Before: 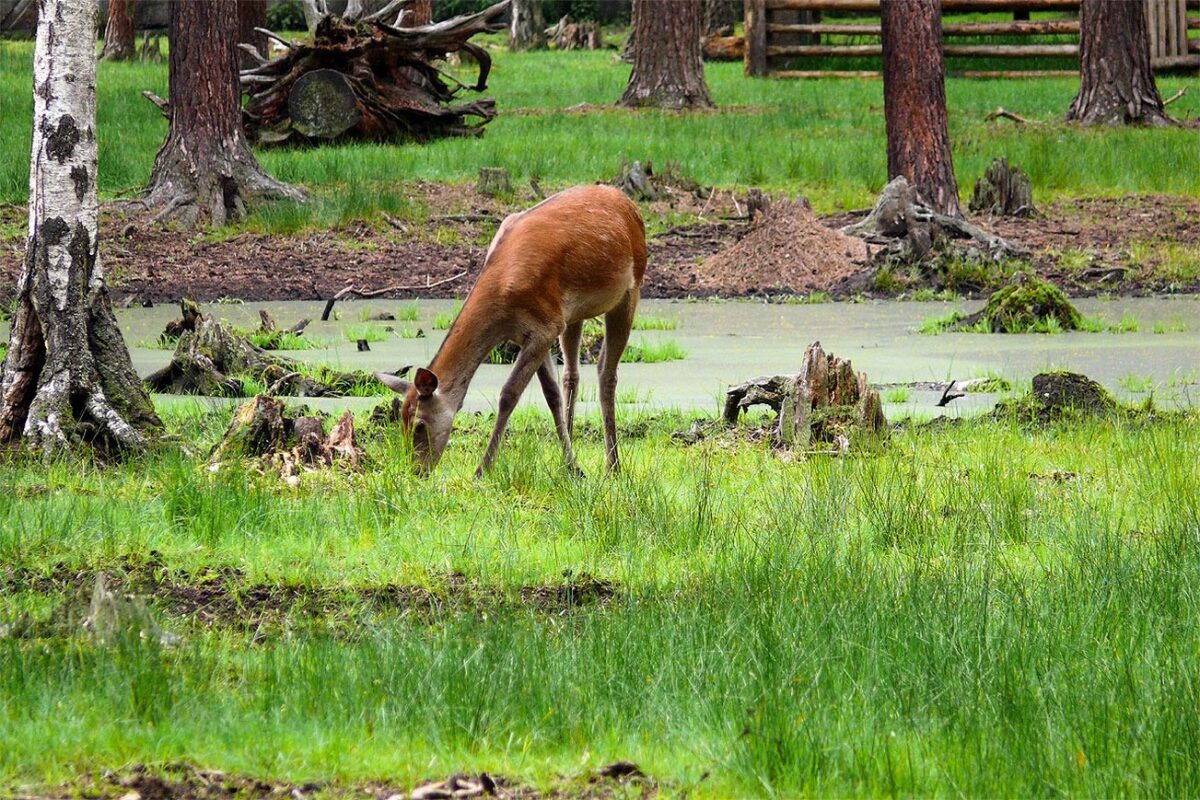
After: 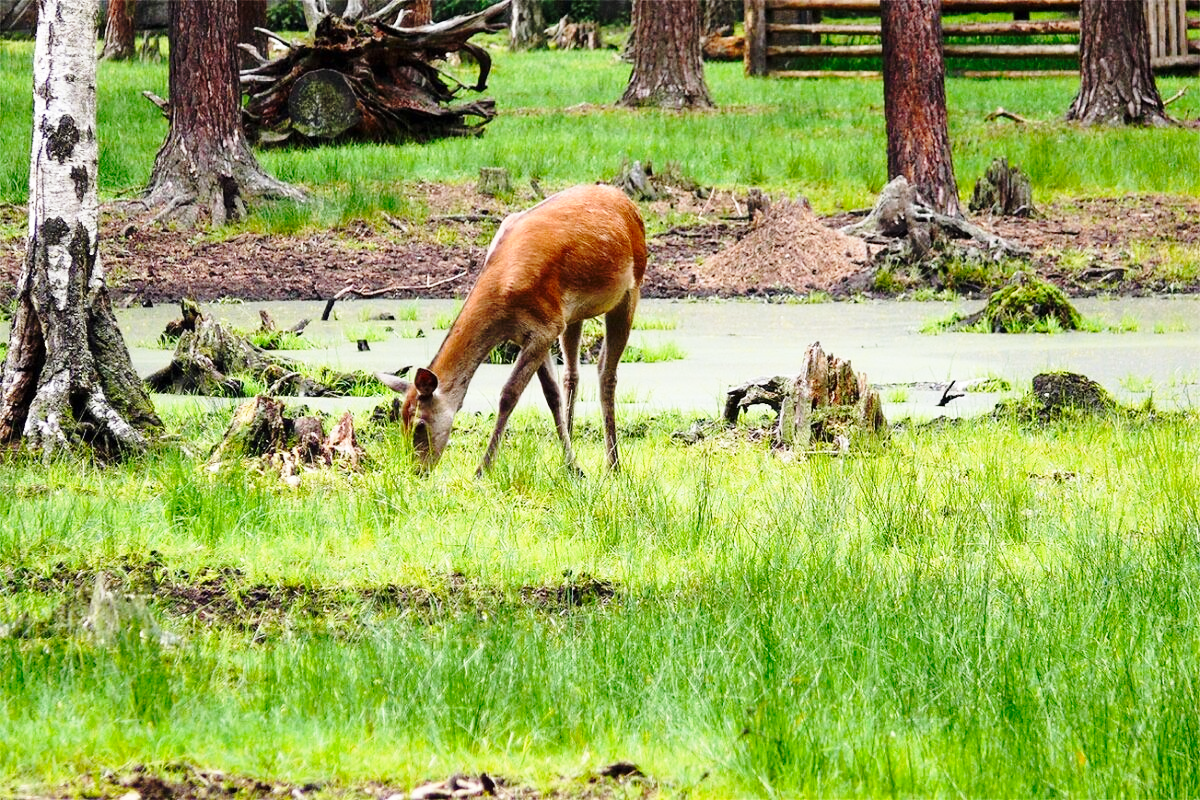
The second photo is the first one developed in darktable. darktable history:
exposure: compensate highlight preservation false
base curve: curves: ch0 [(0, 0) (0.028, 0.03) (0.121, 0.232) (0.46, 0.748) (0.859, 0.968) (1, 1)], preserve colors none
